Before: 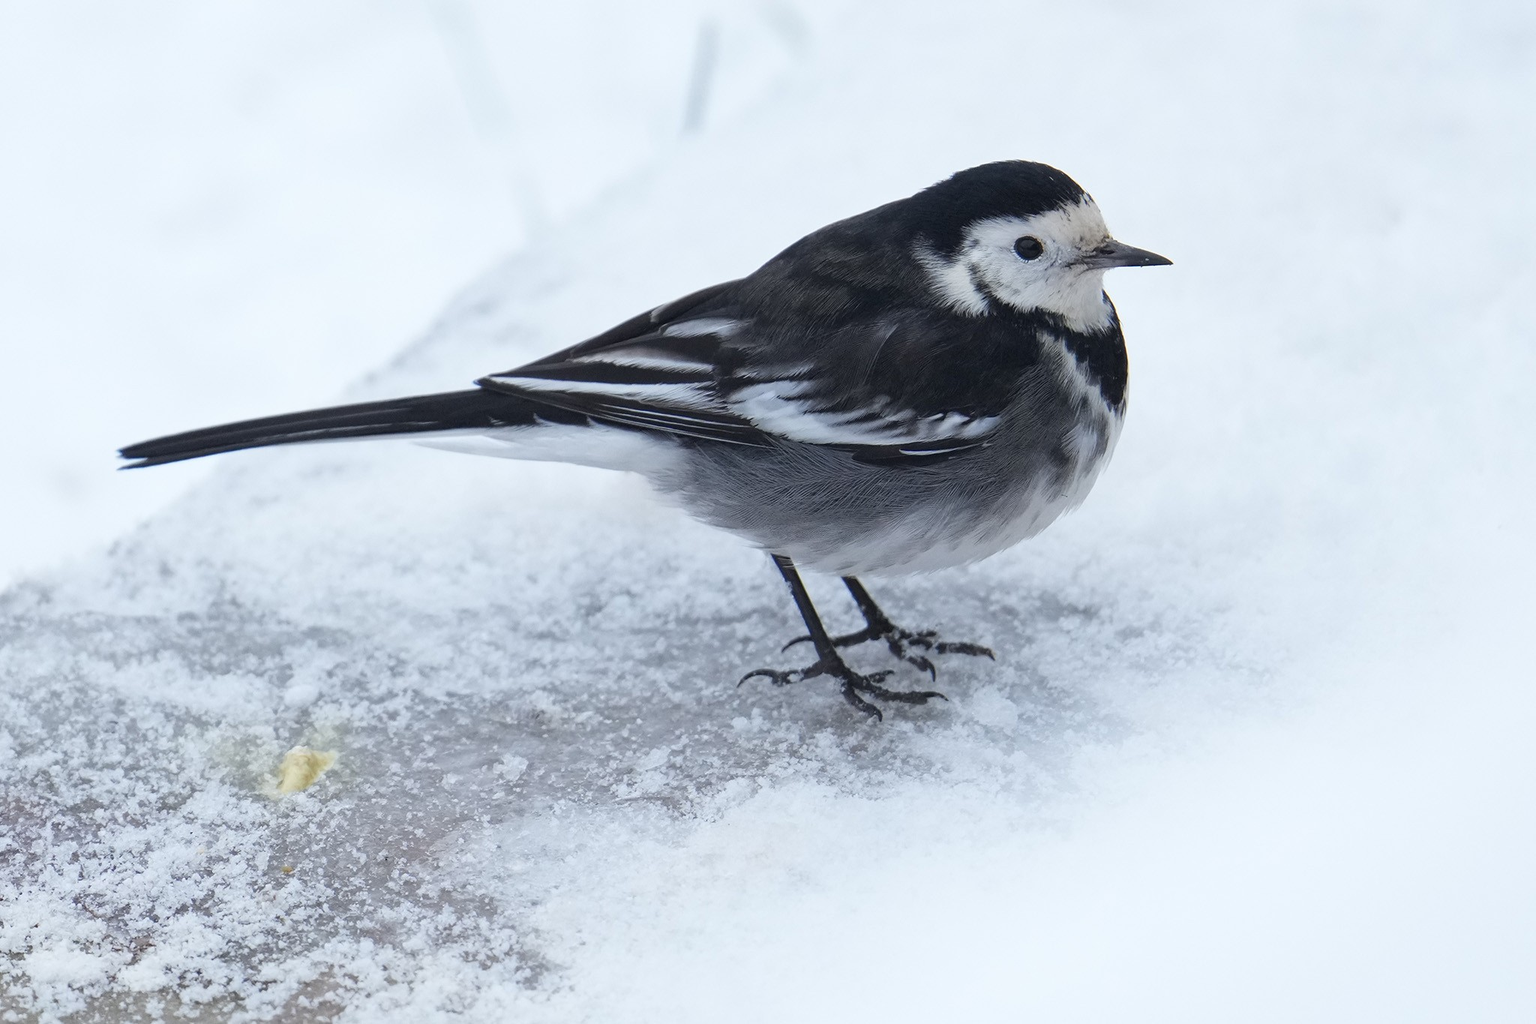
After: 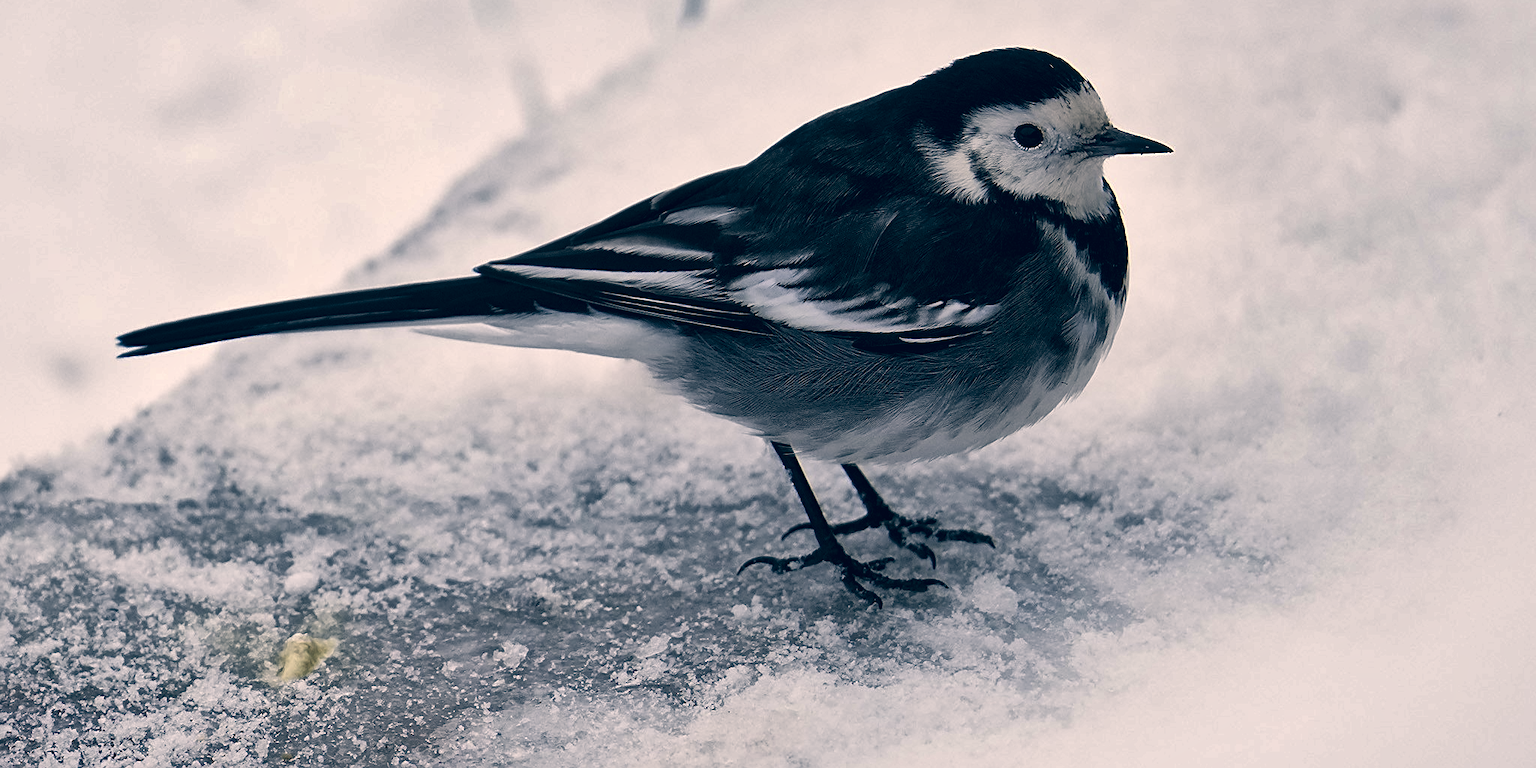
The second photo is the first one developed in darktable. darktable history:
crop: top 11.013%, bottom 13.95%
local contrast: mode bilateral grid, contrast 20, coarseness 49, detail 140%, midtone range 0.2
levels: levels [0, 0.618, 1]
sharpen: on, module defaults
color correction: highlights a* 10.32, highlights b* 14.16, shadows a* -10.32, shadows b* -14.83
shadows and highlights: low approximation 0.01, soften with gaussian
